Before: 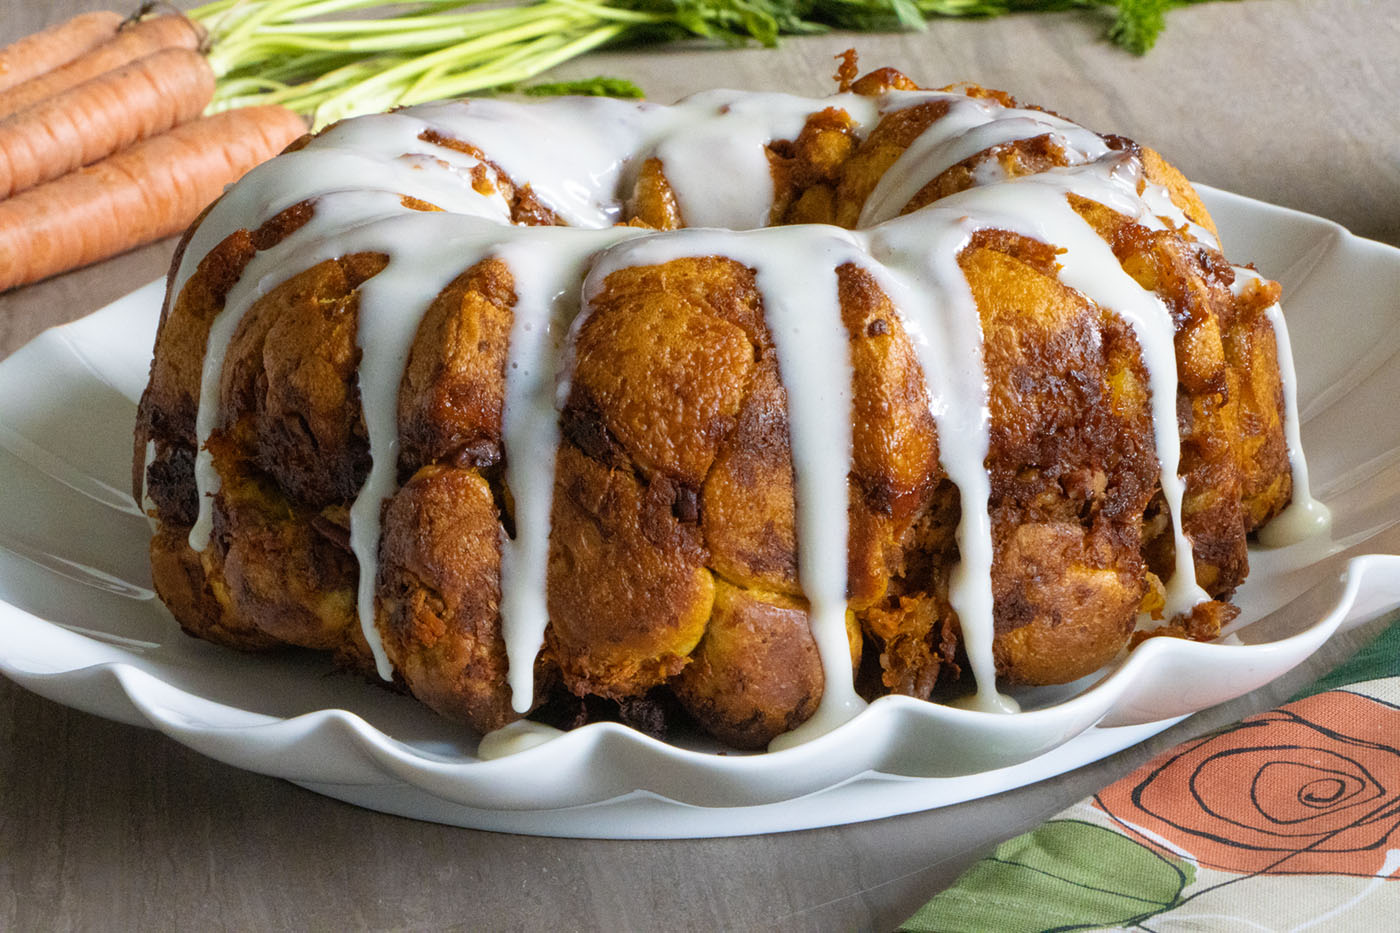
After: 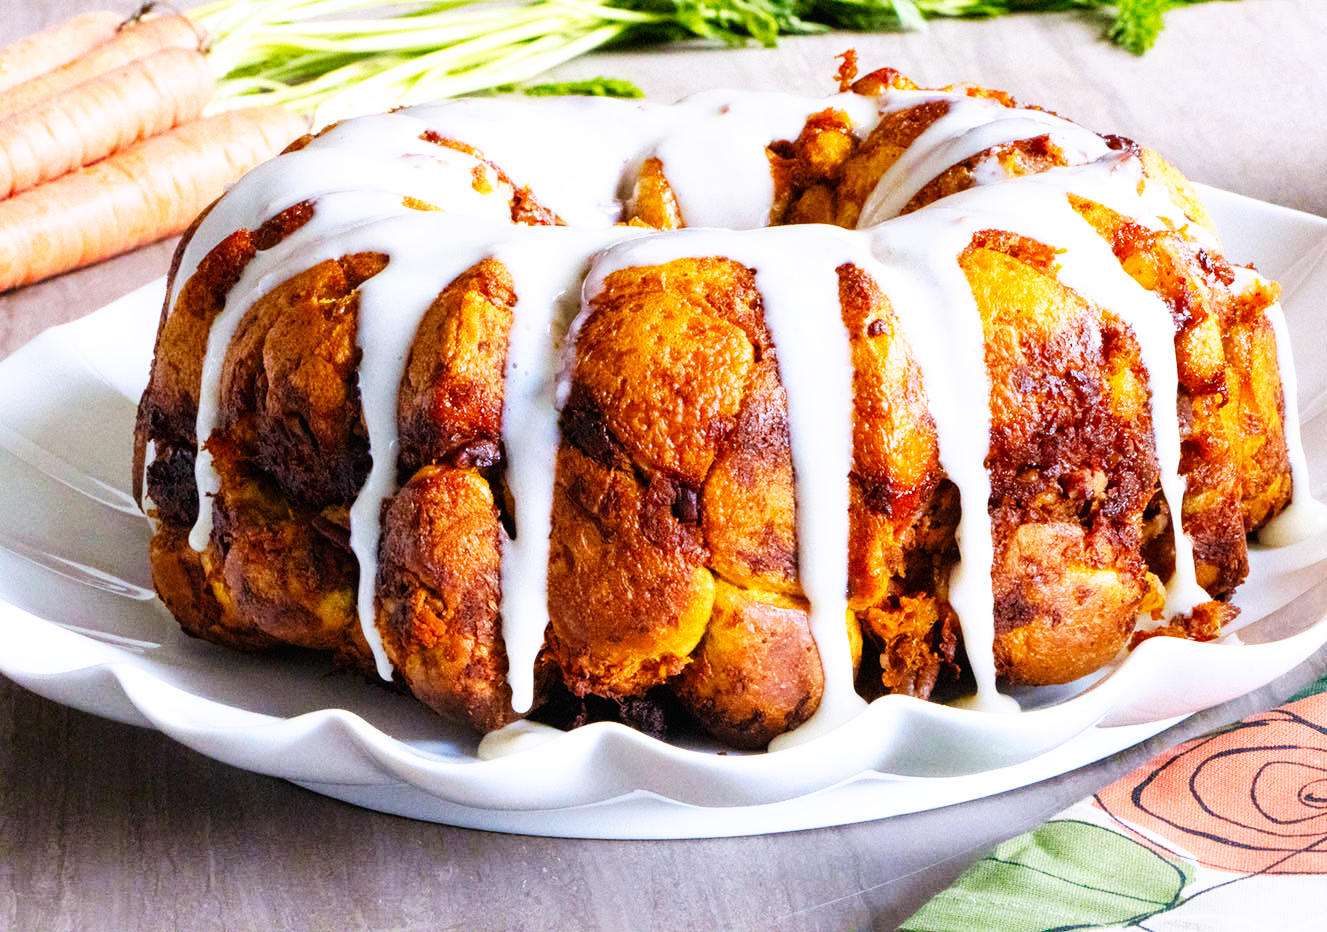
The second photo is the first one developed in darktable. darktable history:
contrast brightness saturation: saturation 0.1
base curve: curves: ch0 [(0, 0) (0.007, 0.004) (0.027, 0.03) (0.046, 0.07) (0.207, 0.54) (0.442, 0.872) (0.673, 0.972) (1, 1)], preserve colors none
color calibration: illuminant as shot in camera, x 0.363, y 0.385, temperature 4528.04 K
crop and rotate: right 5.167%
